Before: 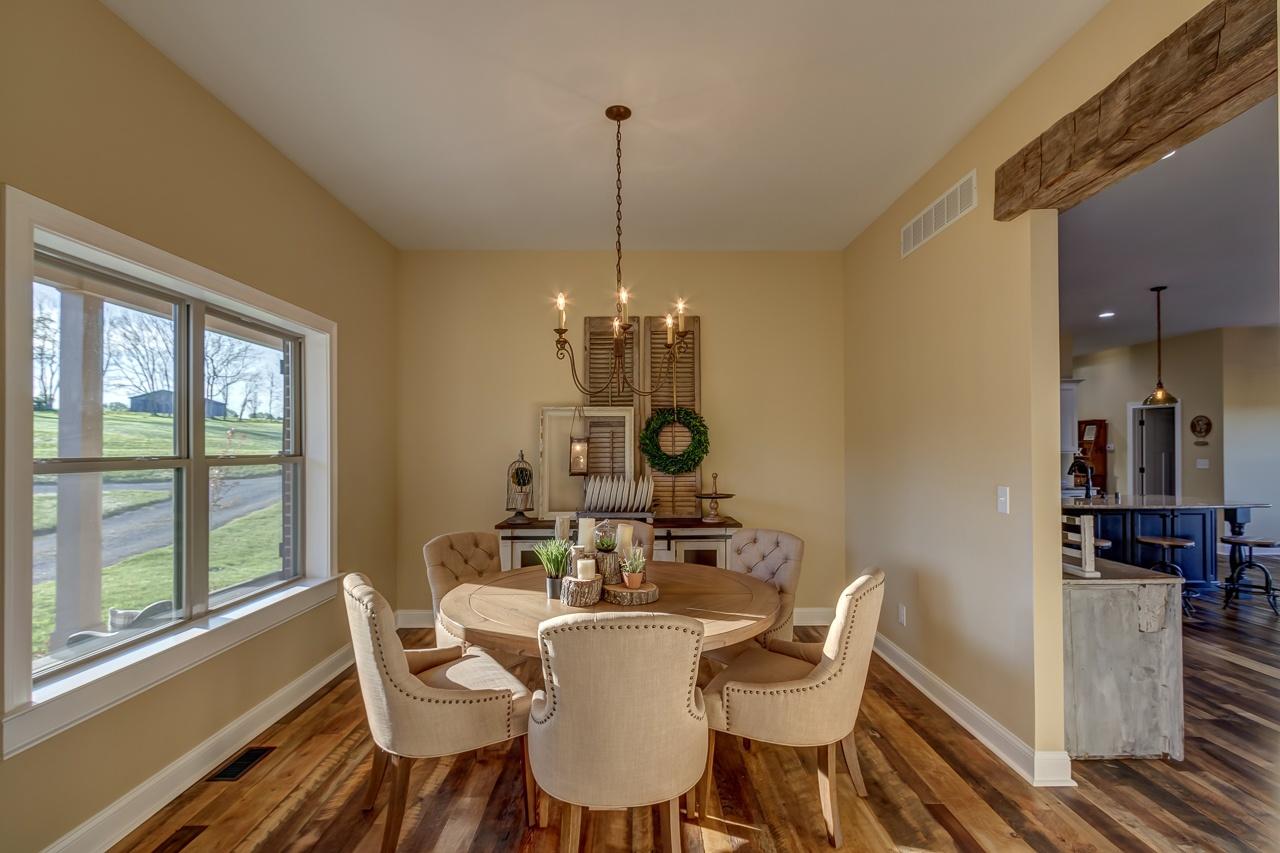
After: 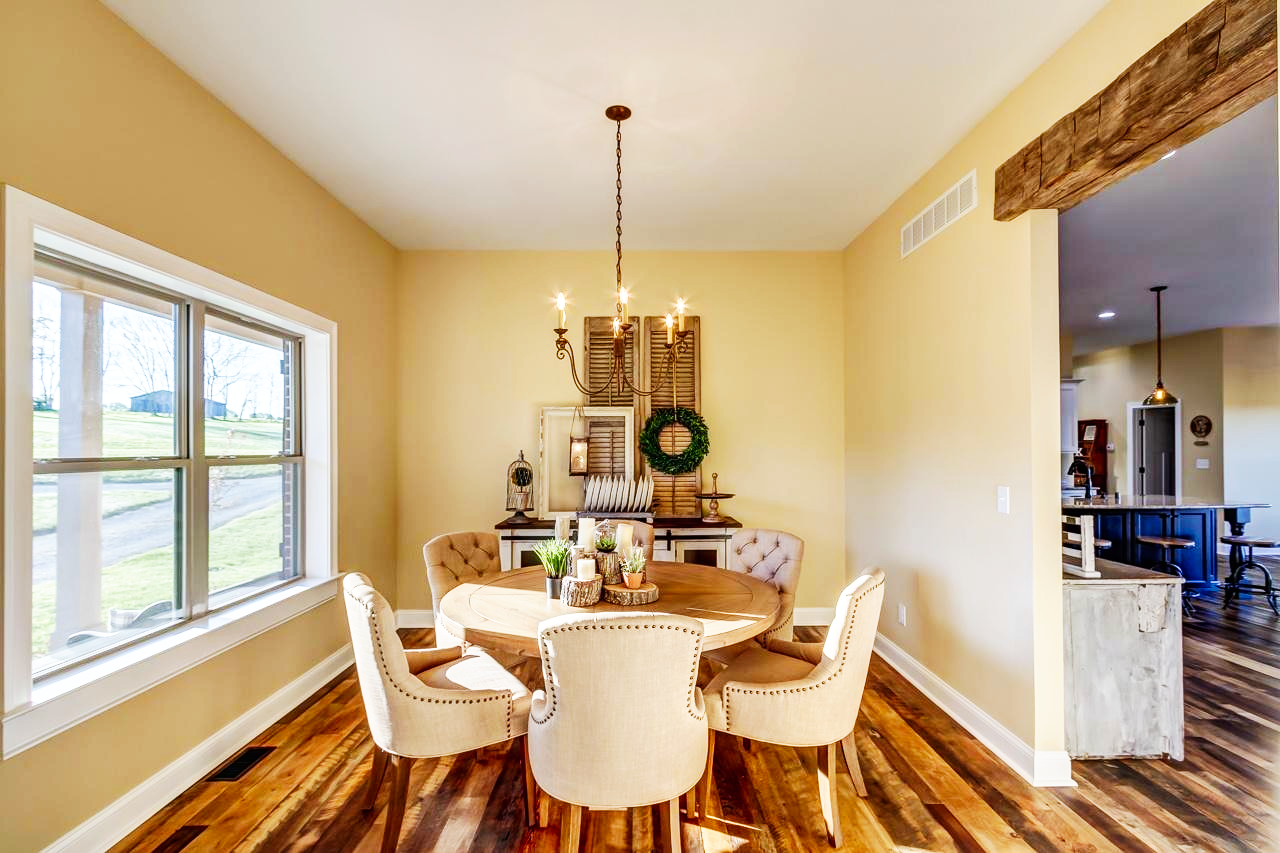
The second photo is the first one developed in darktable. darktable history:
base curve: curves: ch0 [(0, 0) (0.007, 0.004) (0.027, 0.03) (0.046, 0.07) (0.207, 0.54) (0.442, 0.872) (0.673, 0.972) (1, 1)], preserve colors none
white balance: red 0.976, blue 1.04
